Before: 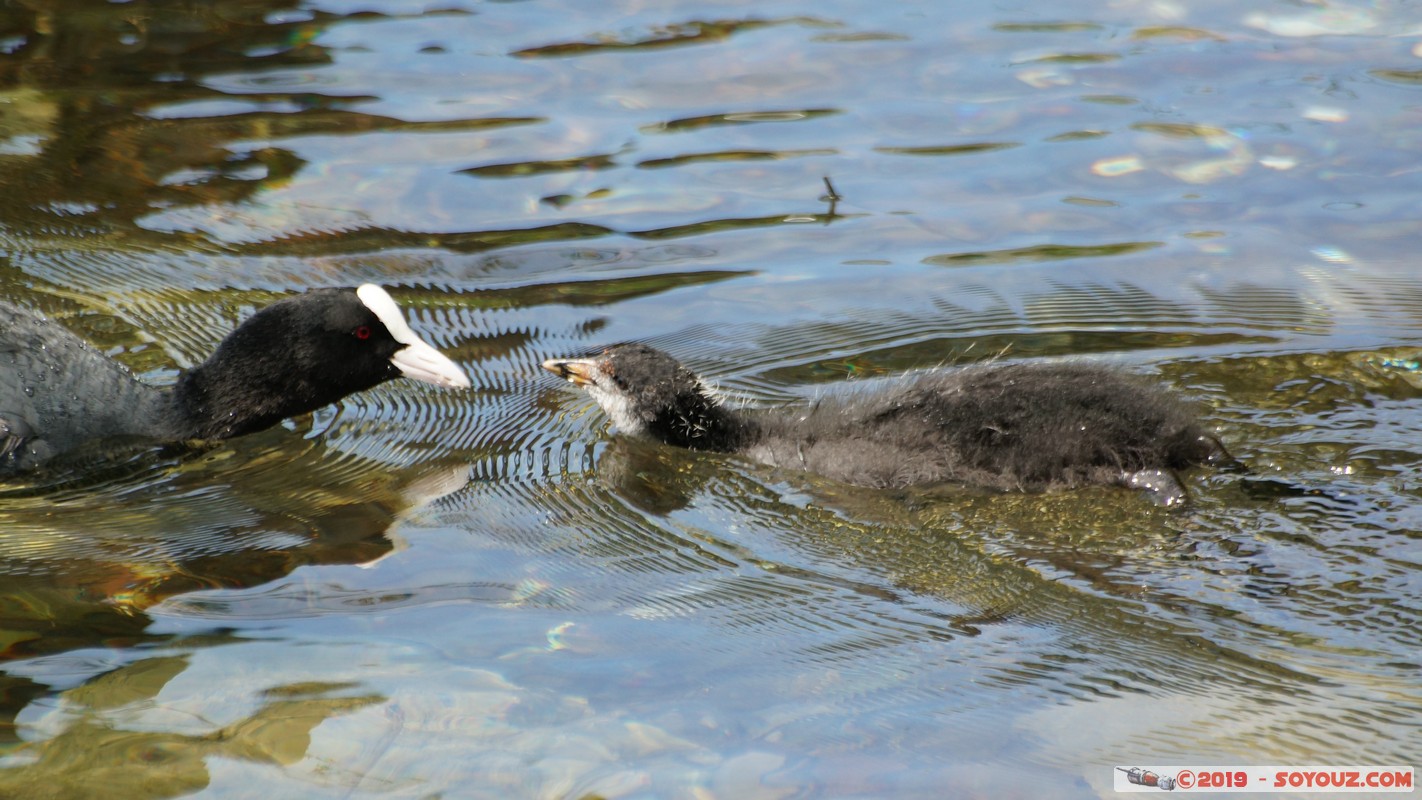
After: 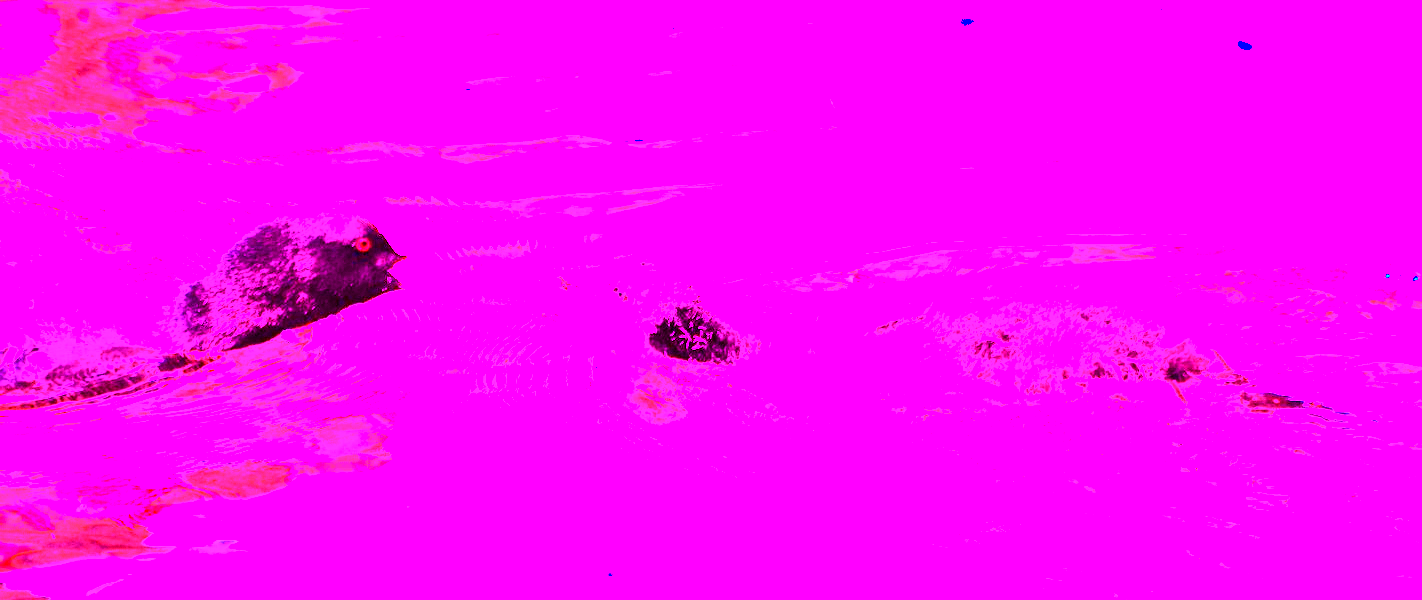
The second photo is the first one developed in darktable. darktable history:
white balance: red 8, blue 8
tone curve: curves: ch0 [(0, 0) (0.227, 0.17) (0.766, 0.774) (1, 1)]; ch1 [(0, 0) (0.114, 0.127) (0.437, 0.452) (0.498, 0.498) (0.529, 0.541) (0.579, 0.589) (1, 1)]; ch2 [(0, 0) (0.233, 0.259) (0.493, 0.492) (0.587, 0.573) (1, 1)], color space Lab, independent channels, preserve colors none
crop: top 11.038%, bottom 13.962%
